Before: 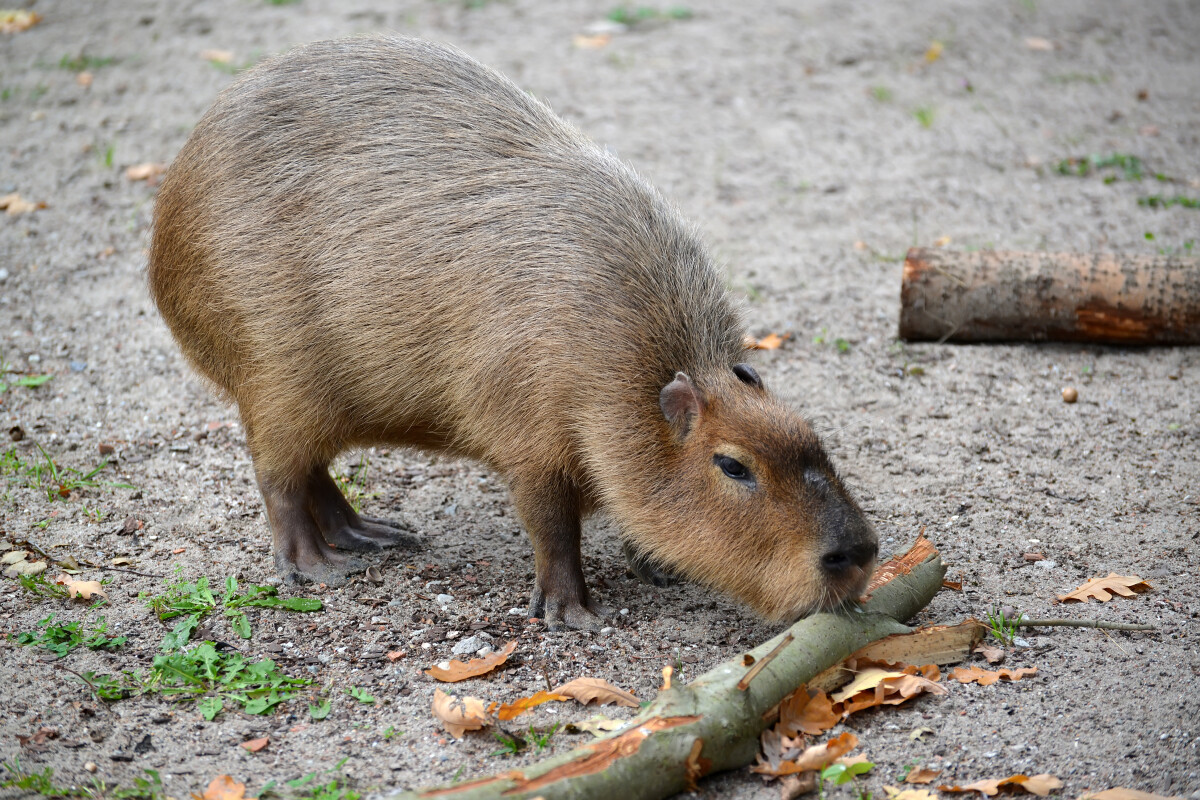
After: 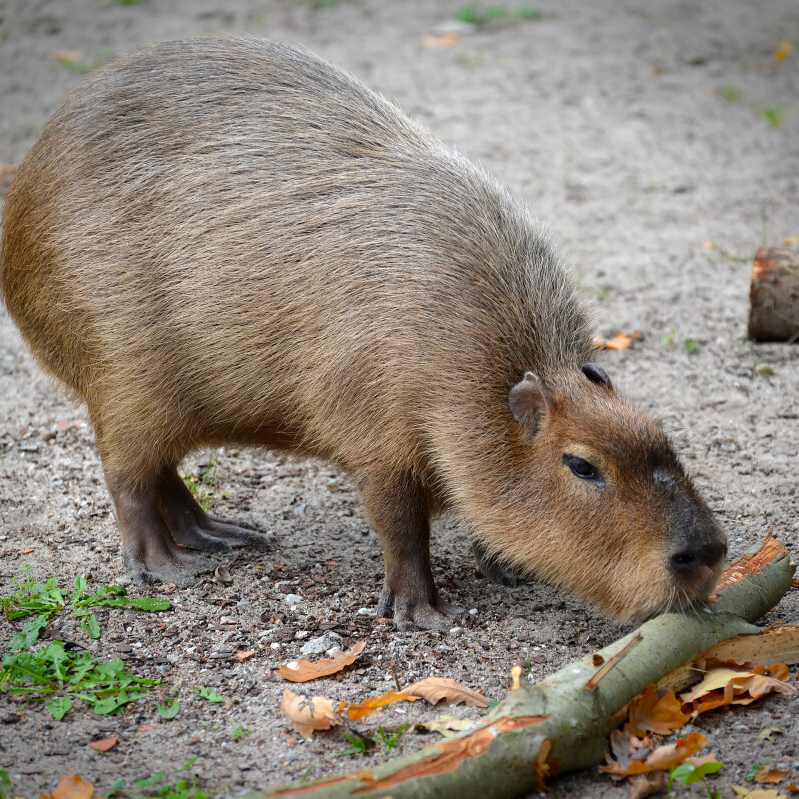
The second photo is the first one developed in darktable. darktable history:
vignetting: fall-off start 88.53%, fall-off radius 44.2%, saturation 0.376, width/height ratio 1.161
crop and rotate: left 12.648%, right 20.685%
